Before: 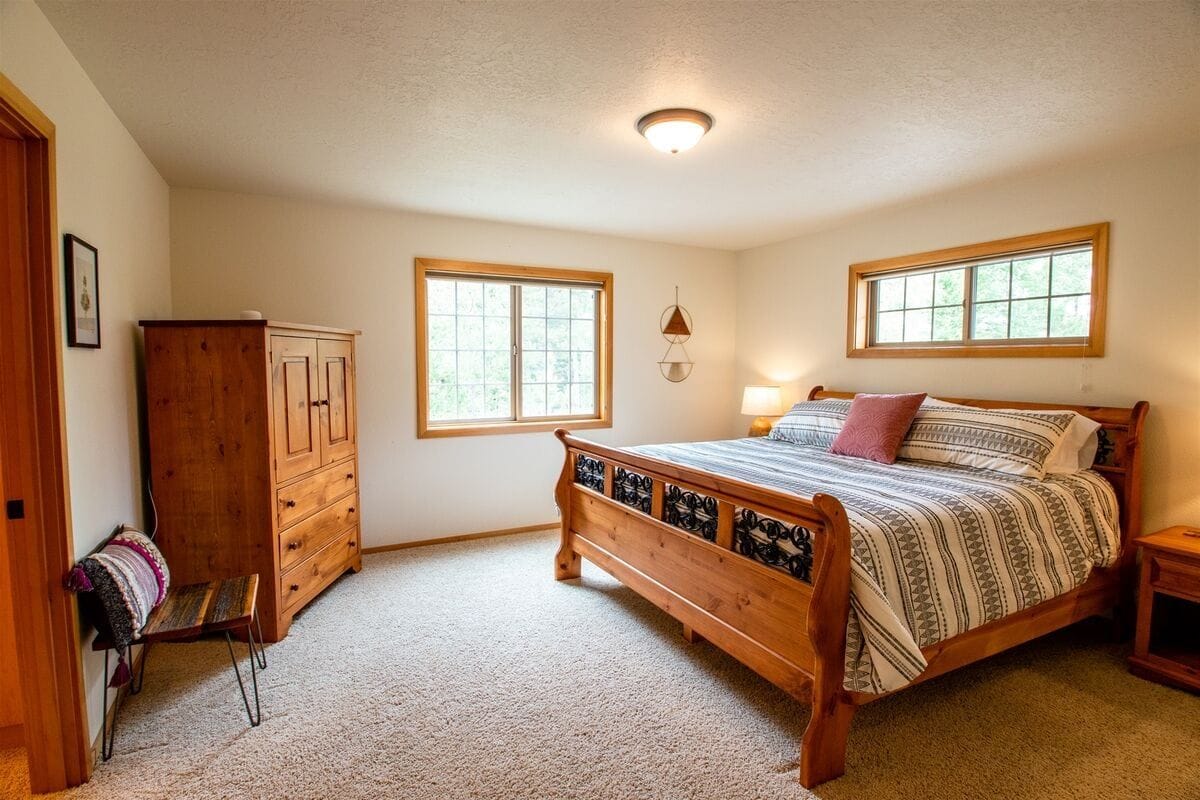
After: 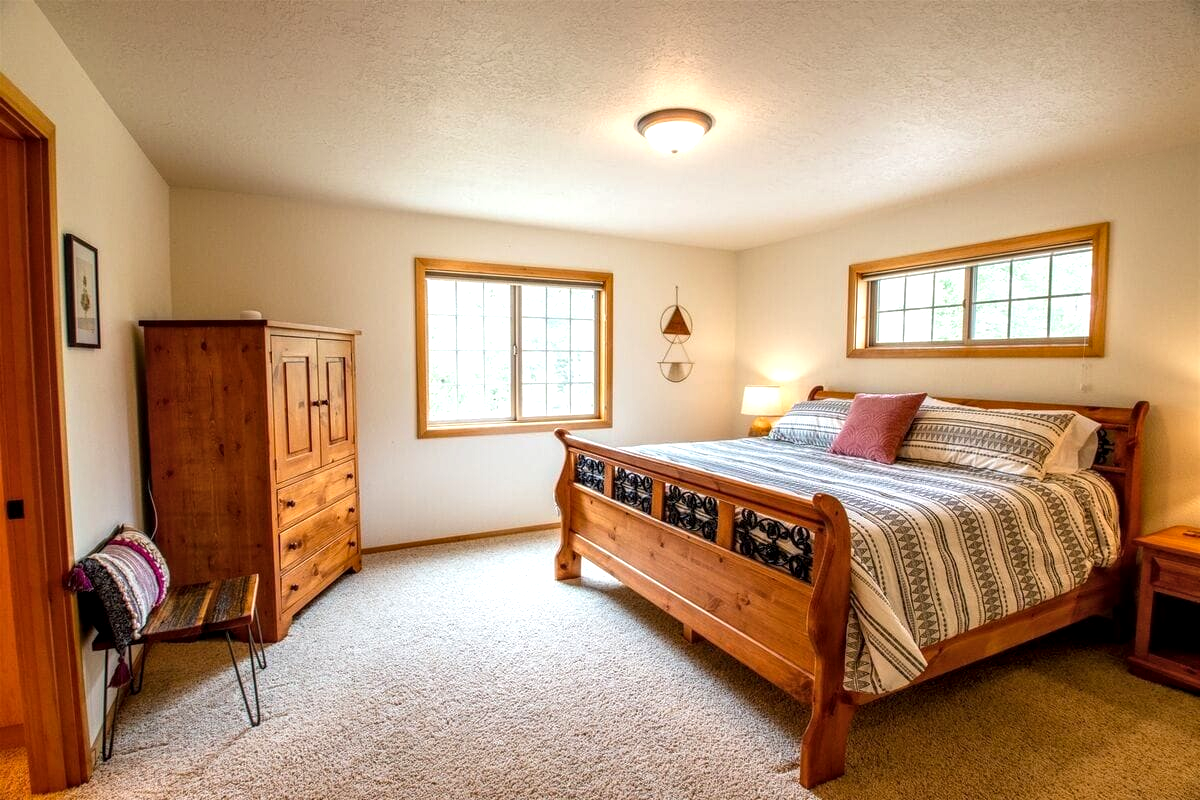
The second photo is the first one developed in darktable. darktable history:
local contrast: on, module defaults
color balance rgb: perceptual saturation grading › global saturation -0.098%, perceptual brilliance grading › global brilliance 12.117%, global vibrance 15.902%, saturation formula JzAzBz (2021)
